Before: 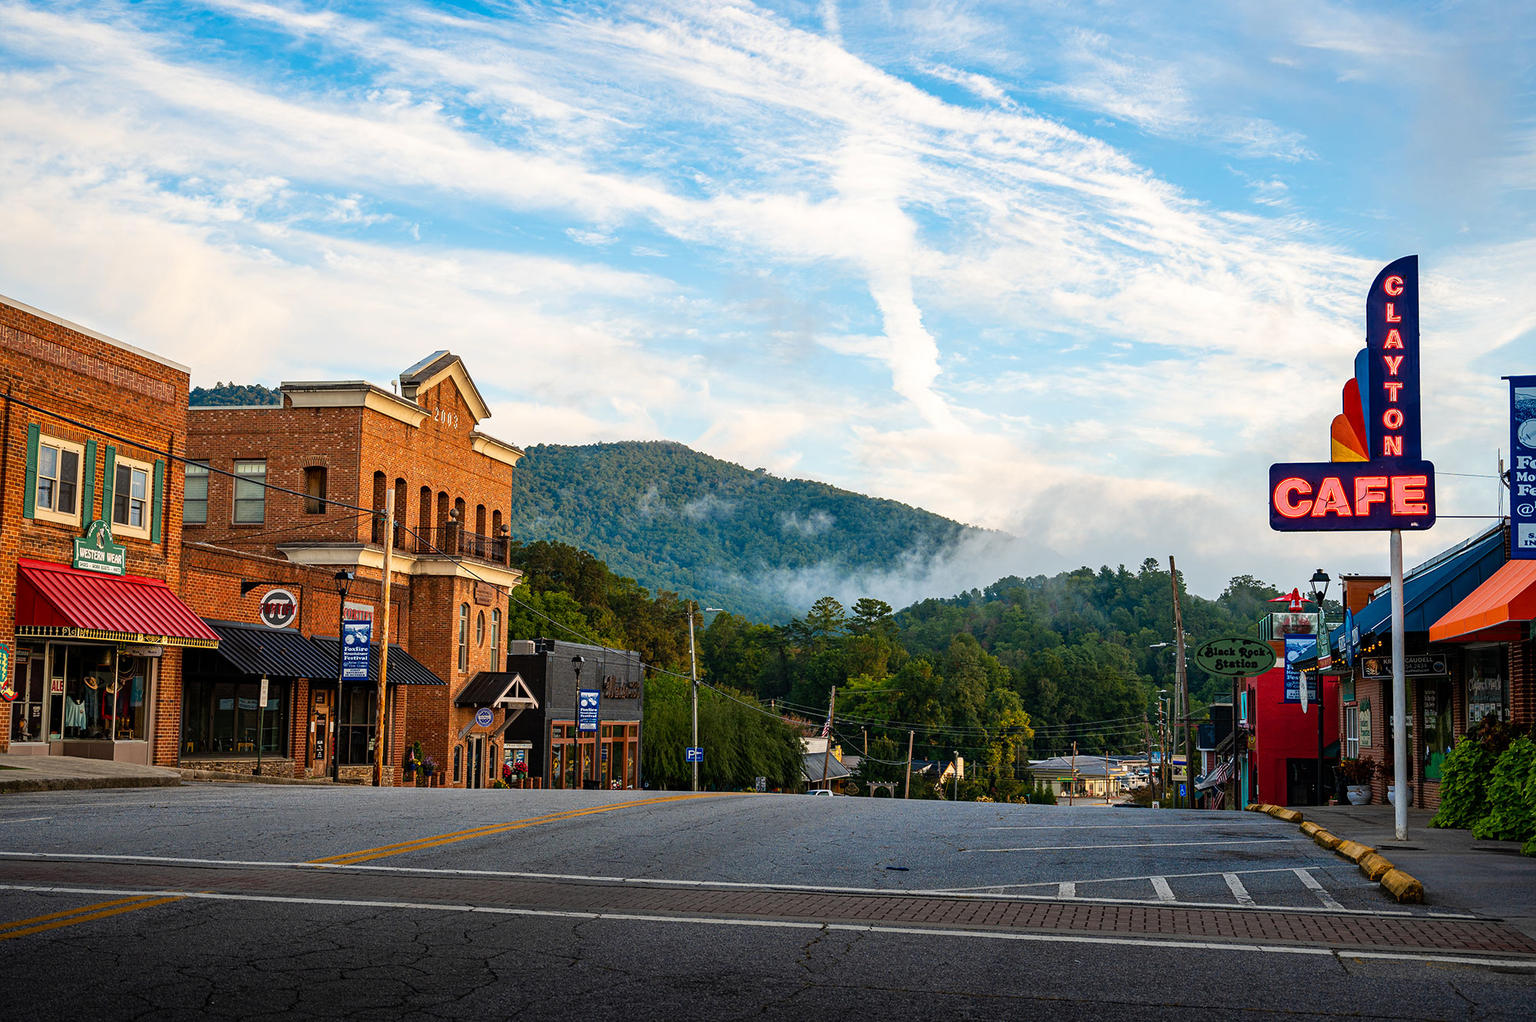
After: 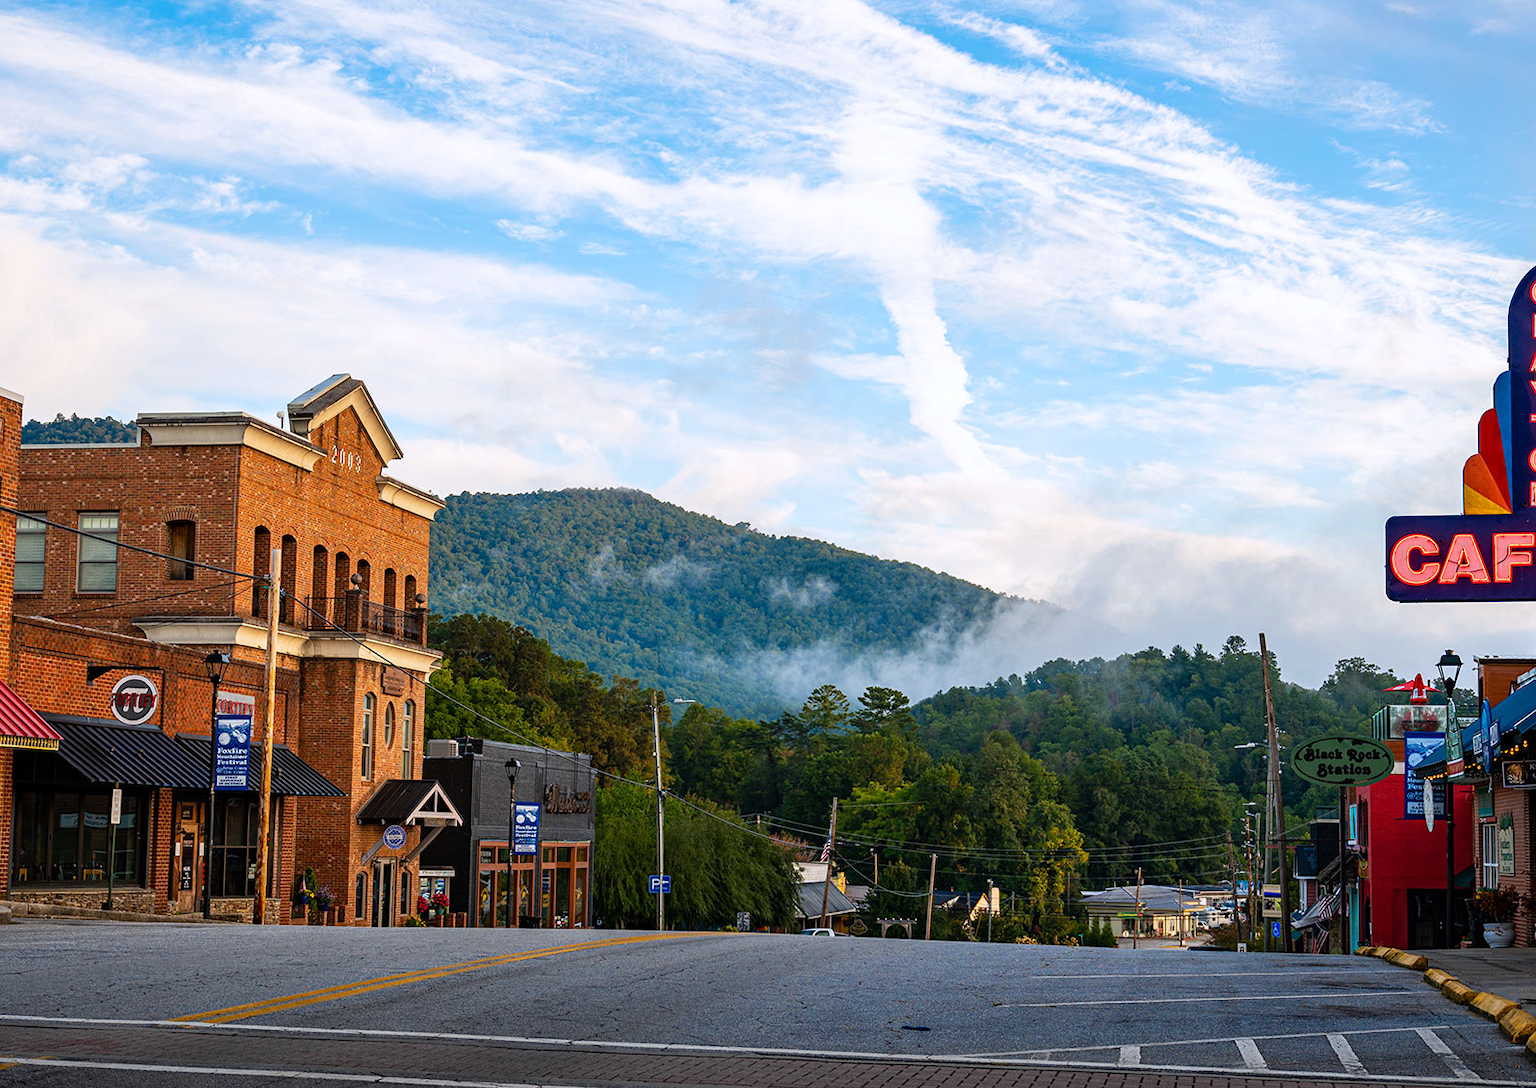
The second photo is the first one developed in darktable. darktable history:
crop: left 11.225%, top 5.381%, right 9.565%, bottom 10.314%
white balance: red 0.984, blue 1.059
